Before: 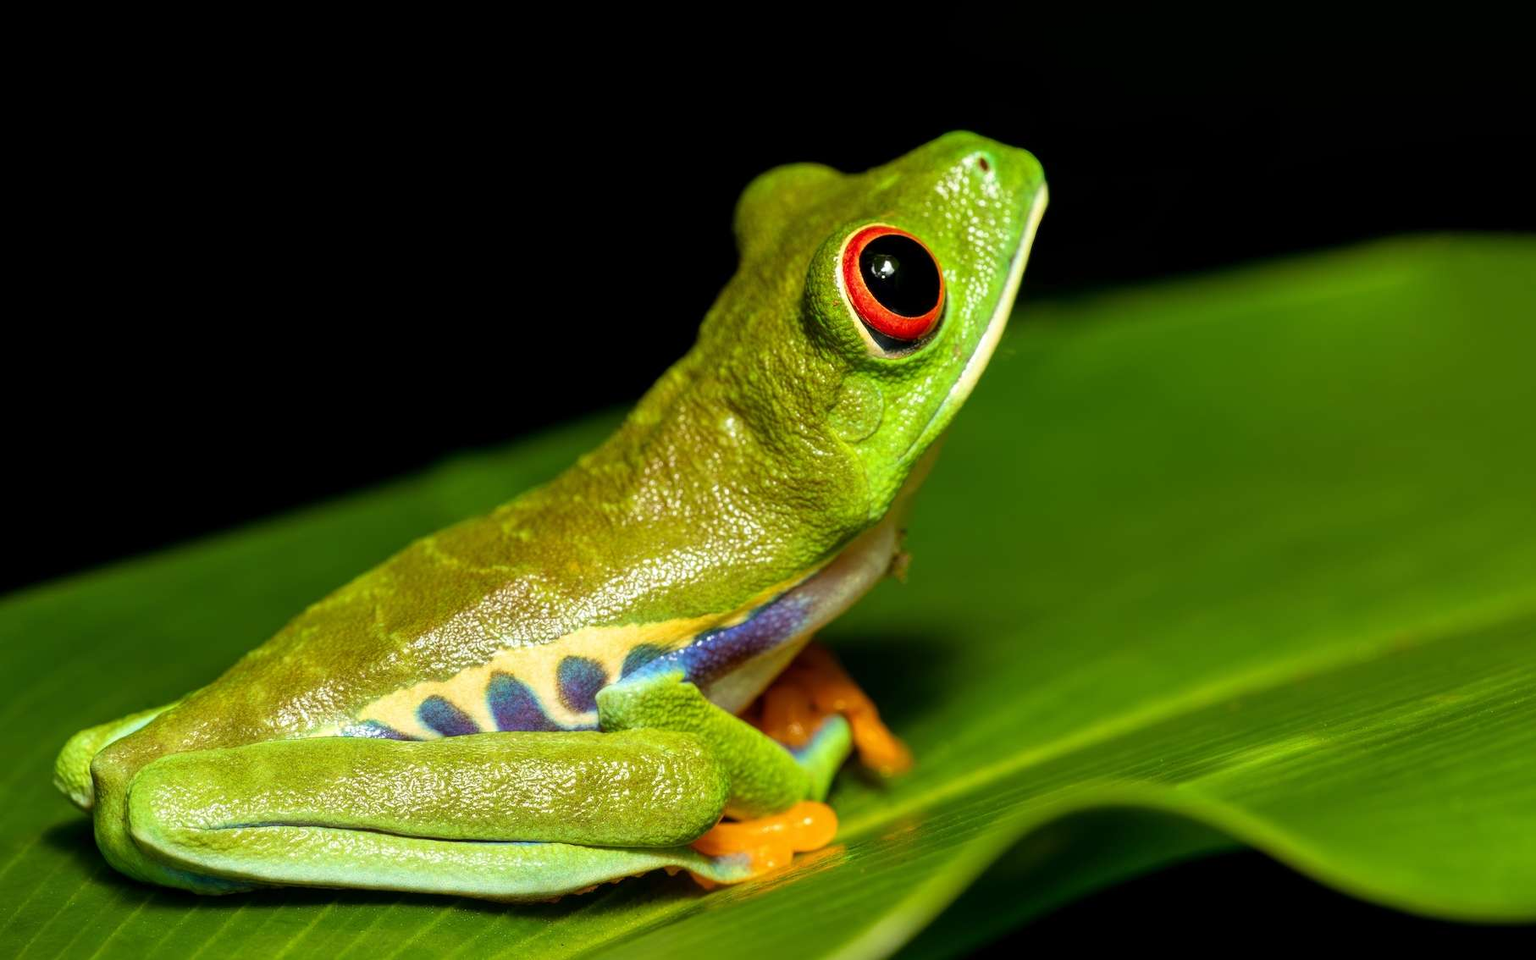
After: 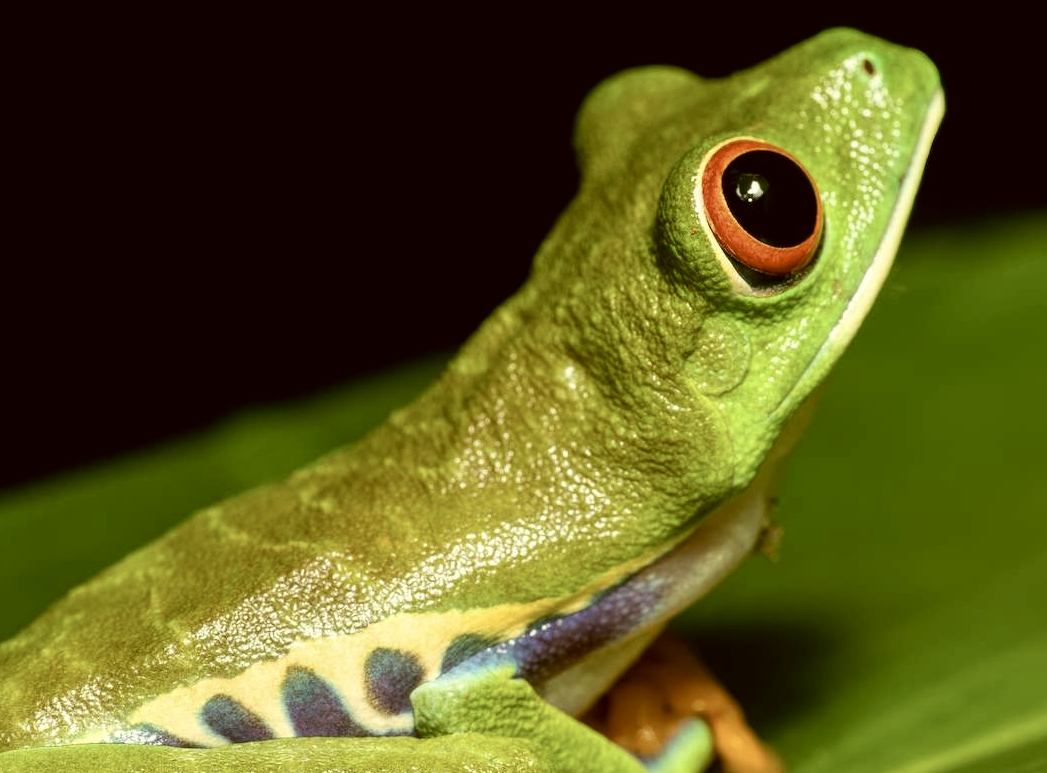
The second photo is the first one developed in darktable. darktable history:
crop: left 16.202%, top 11.208%, right 26.045%, bottom 20.557%
contrast brightness saturation: contrast 0.1, saturation -0.36
color correction: highlights a* -1.43, highlights b* 10.12, shadows a* 0.395, shadows b* 19.35
